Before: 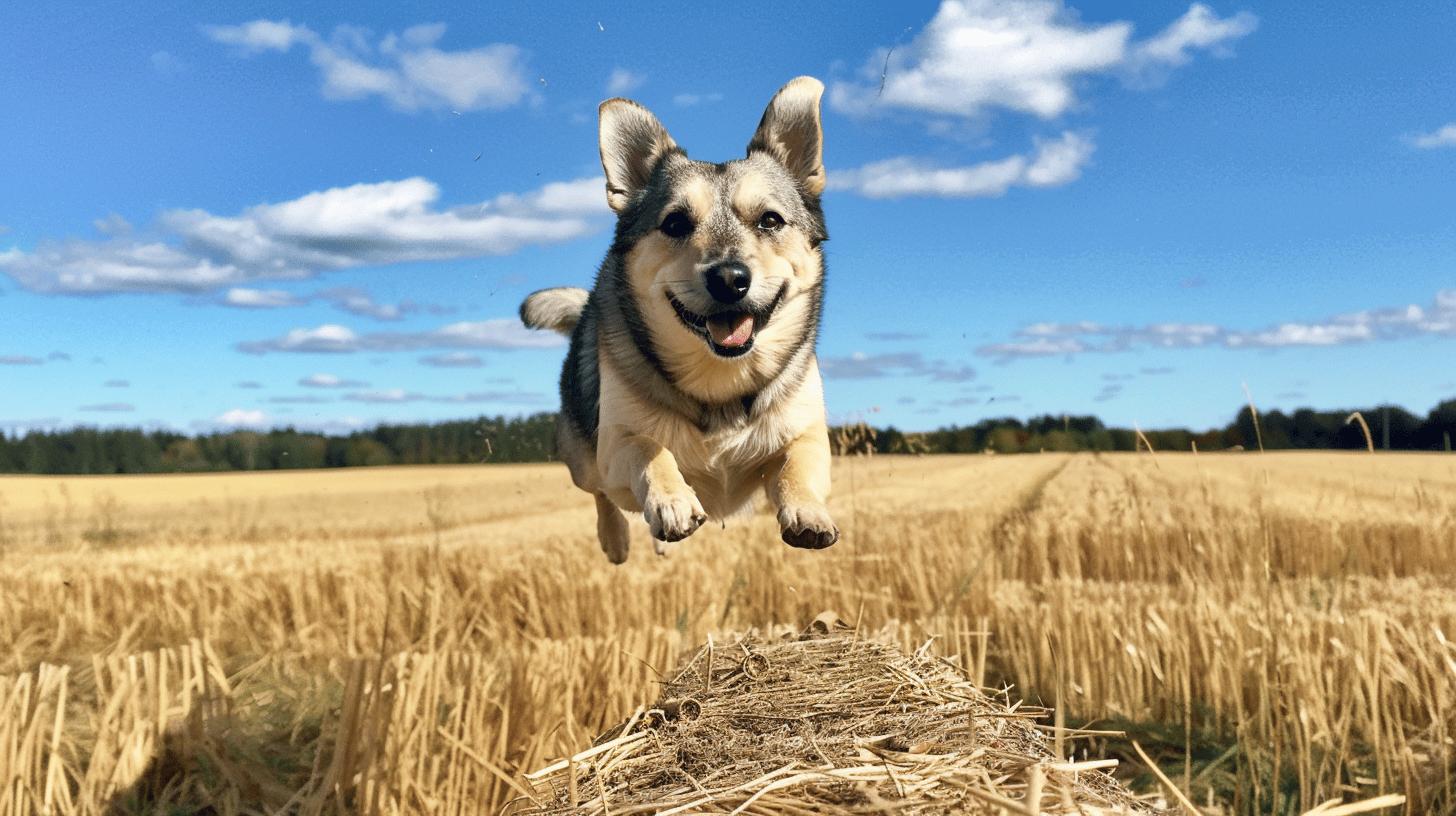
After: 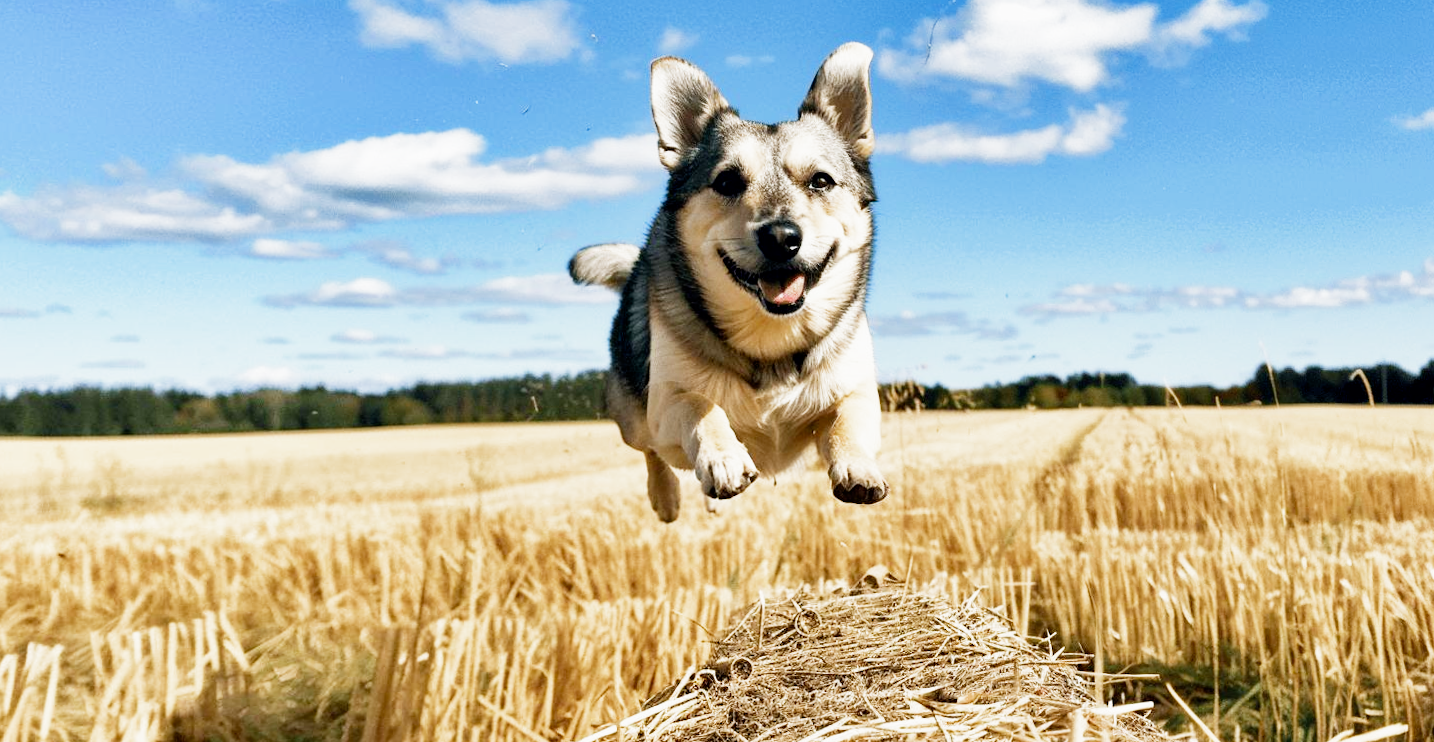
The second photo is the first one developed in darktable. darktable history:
filmic rgb: middle gray luminance 12.74%, black relative exposure -10.13 EV, white relative exposure 3.47 EV, threshold 6 EV, target black luminance 0%, hardness 5.74, latitude 44.69%, contrast 1.221, highlights saturation mix 5%, shadows ↔ highlights balance 26.78%, add noise in highlights 0, preserve chrominance no, color science v3 (2019), use custom middle-gray values true, iterations of high-quality reconstruction 0, contrast in highlights soft, enable highlight reconstruction true
rotate and perspective: rotation -0.013°, lens shift (vertical) -0.027, lens shift (horizontal) 0.178, crop left 0.016, crop right 0.989, crop top 0.082, crop bottom 0.918
